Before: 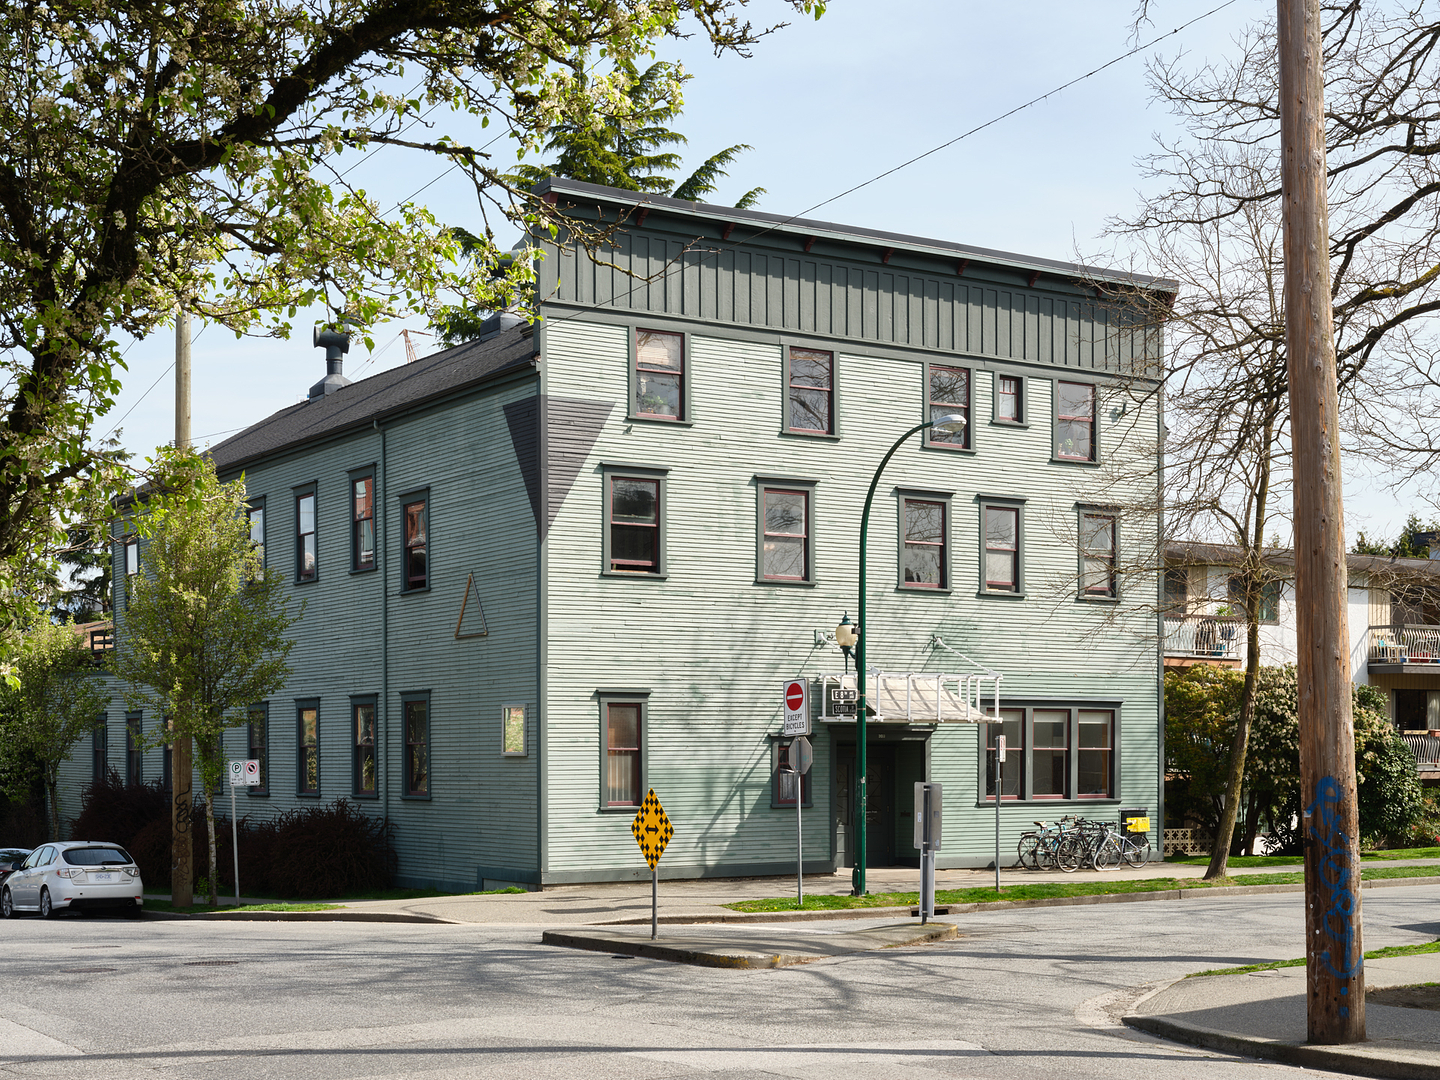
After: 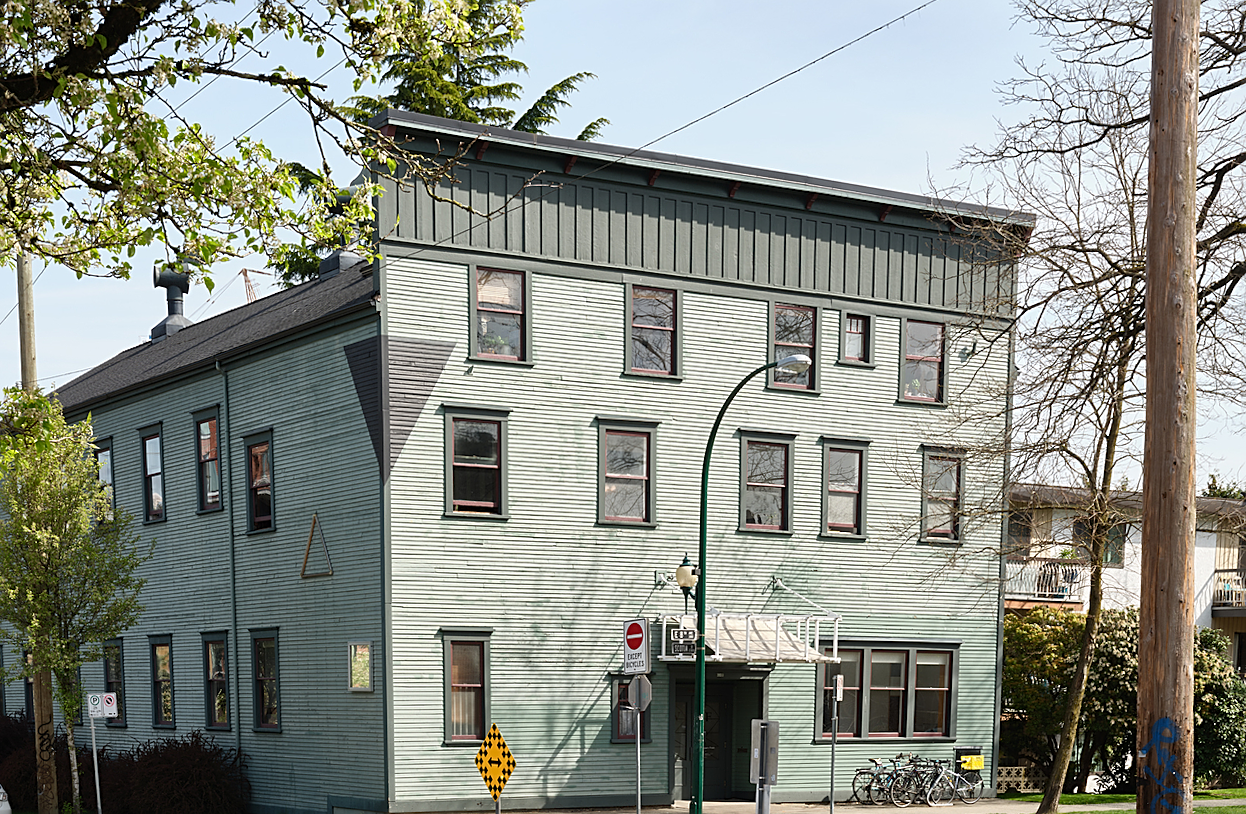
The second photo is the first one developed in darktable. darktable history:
shadows and highlights: shadows 30.86, highlights 0, soften with gaussian
rotate and perspective: rotation 0.074°, lens shift (vertical) 0.096, lens shift (horizontal) -0.041, crop left 0.043, crop right 0.952, crop top 0.024, crop bottom 0.979
sharpen: on, module defaults
crop: left 8.155%, top 6.611%, bottom 15.385%
